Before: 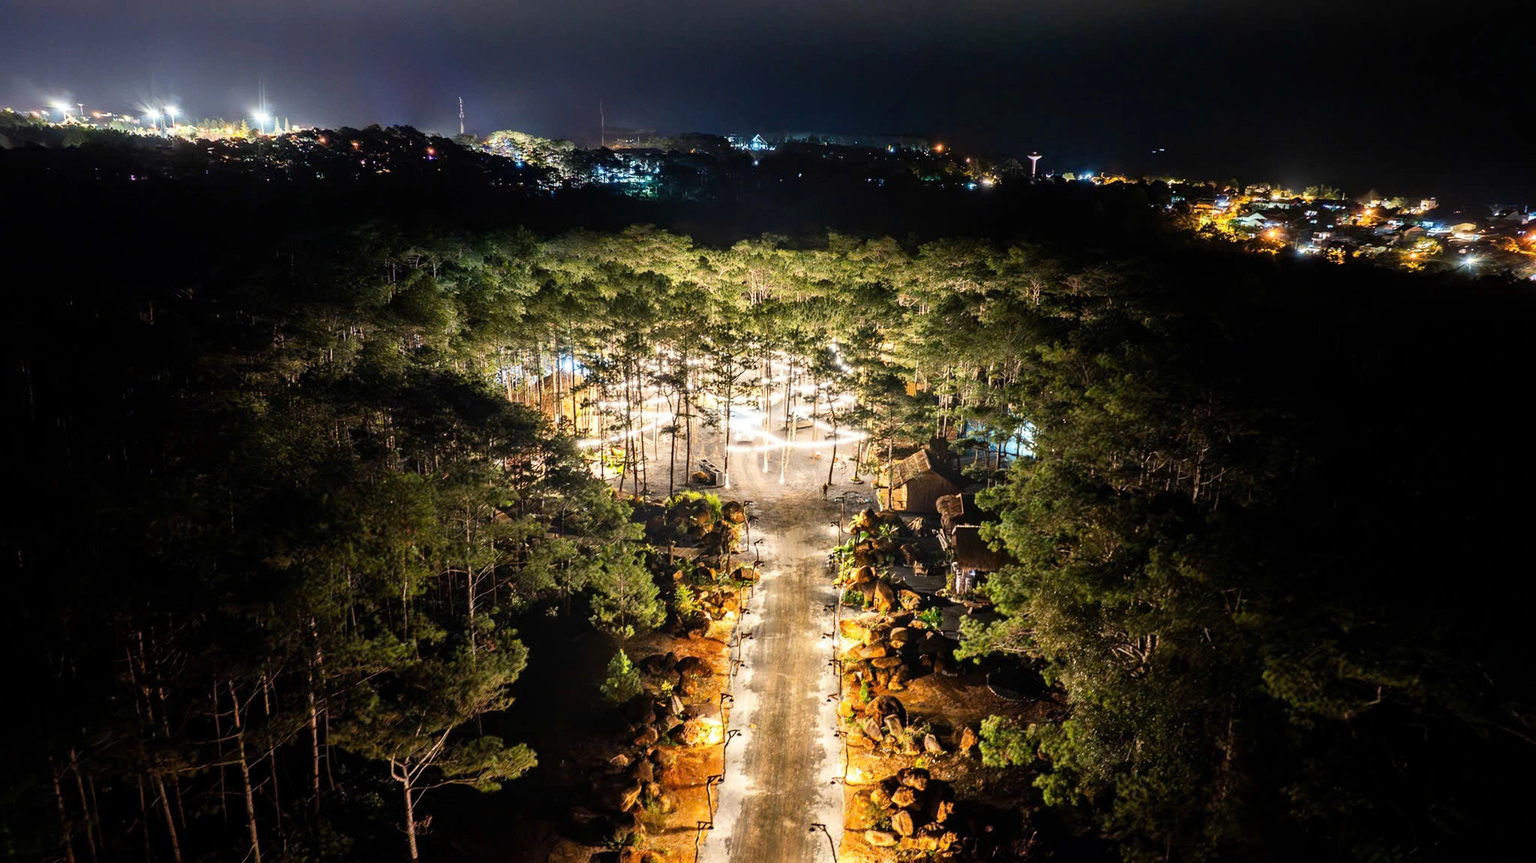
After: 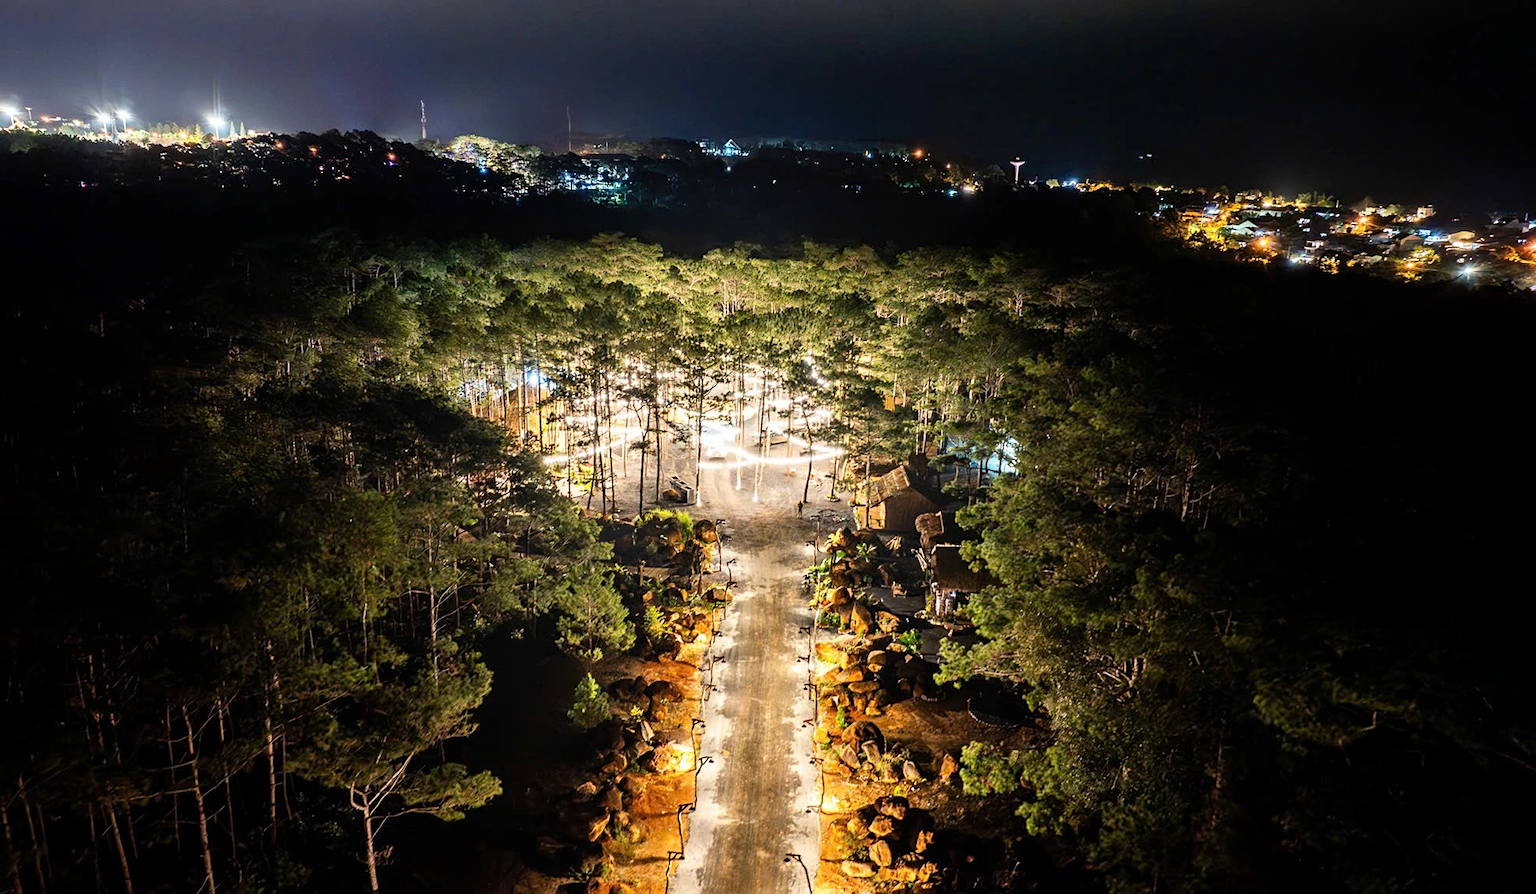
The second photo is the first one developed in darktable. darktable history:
sharpen: amount 0.204
crop and rotate: left 3.498%
